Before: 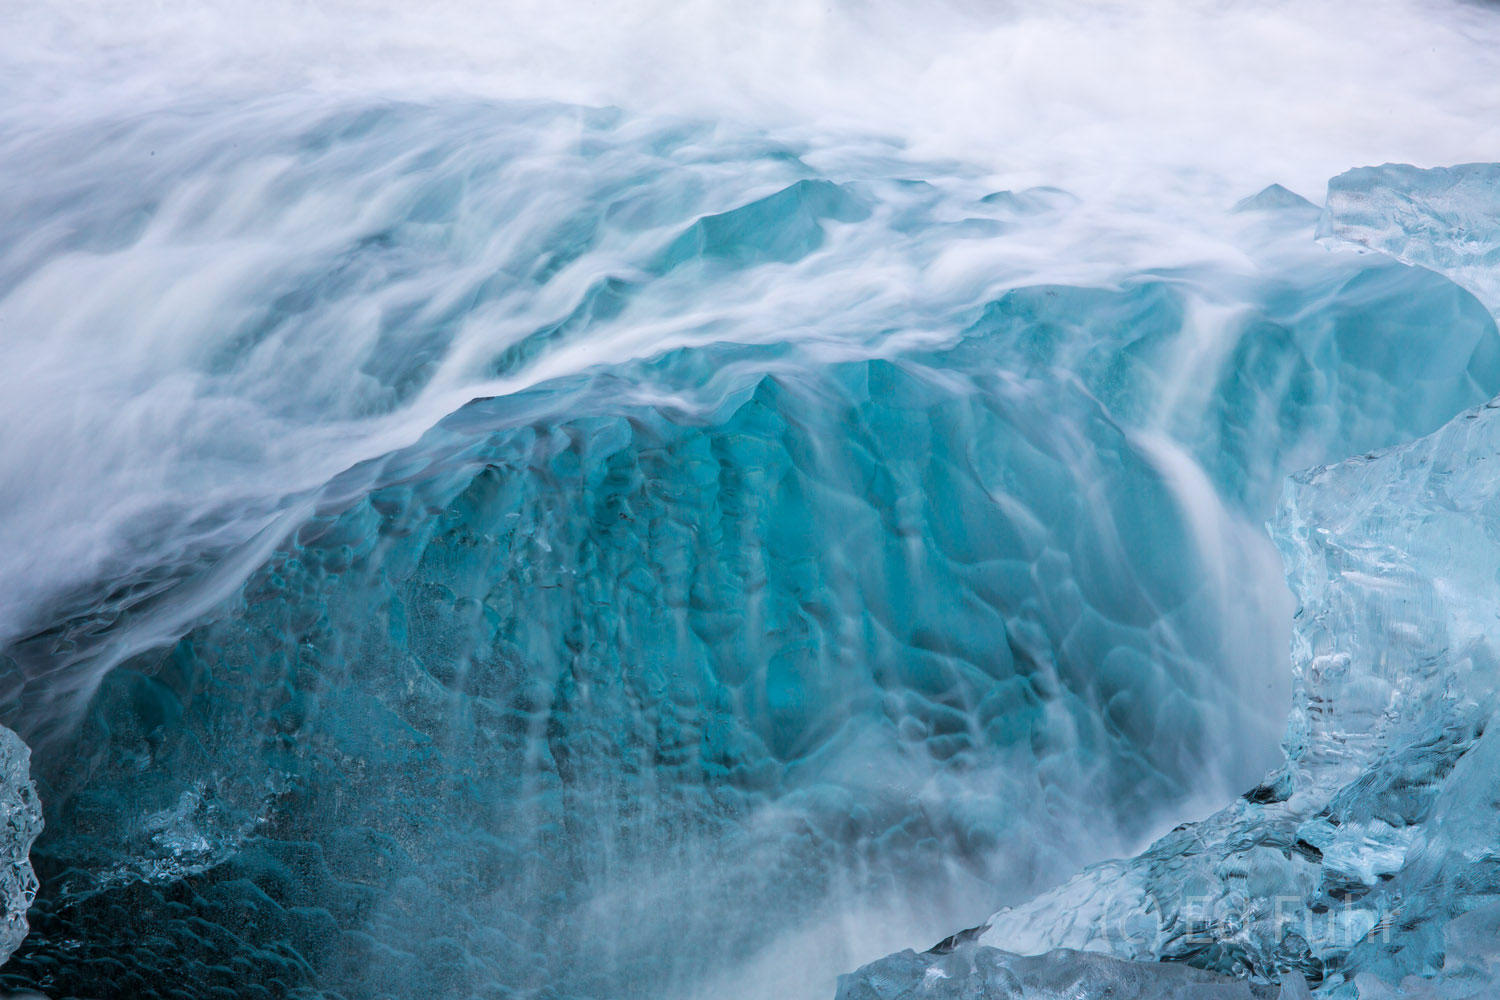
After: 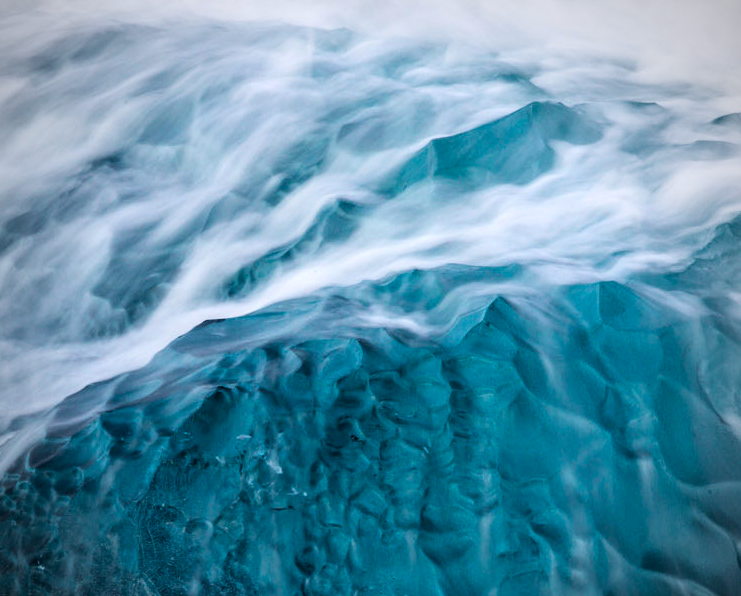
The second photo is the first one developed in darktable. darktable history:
contrast brightness saturation: contrast 0.202, brightness -0.104, saturation 0.103
local contrast: detail 130%
crop: left 17.95%, top 7.839%, right 32.622%, bottom 32.511%
vignetting: fall-off start 74.05%, fall-off radius 65.58%, center (-0.035, 0.152)
